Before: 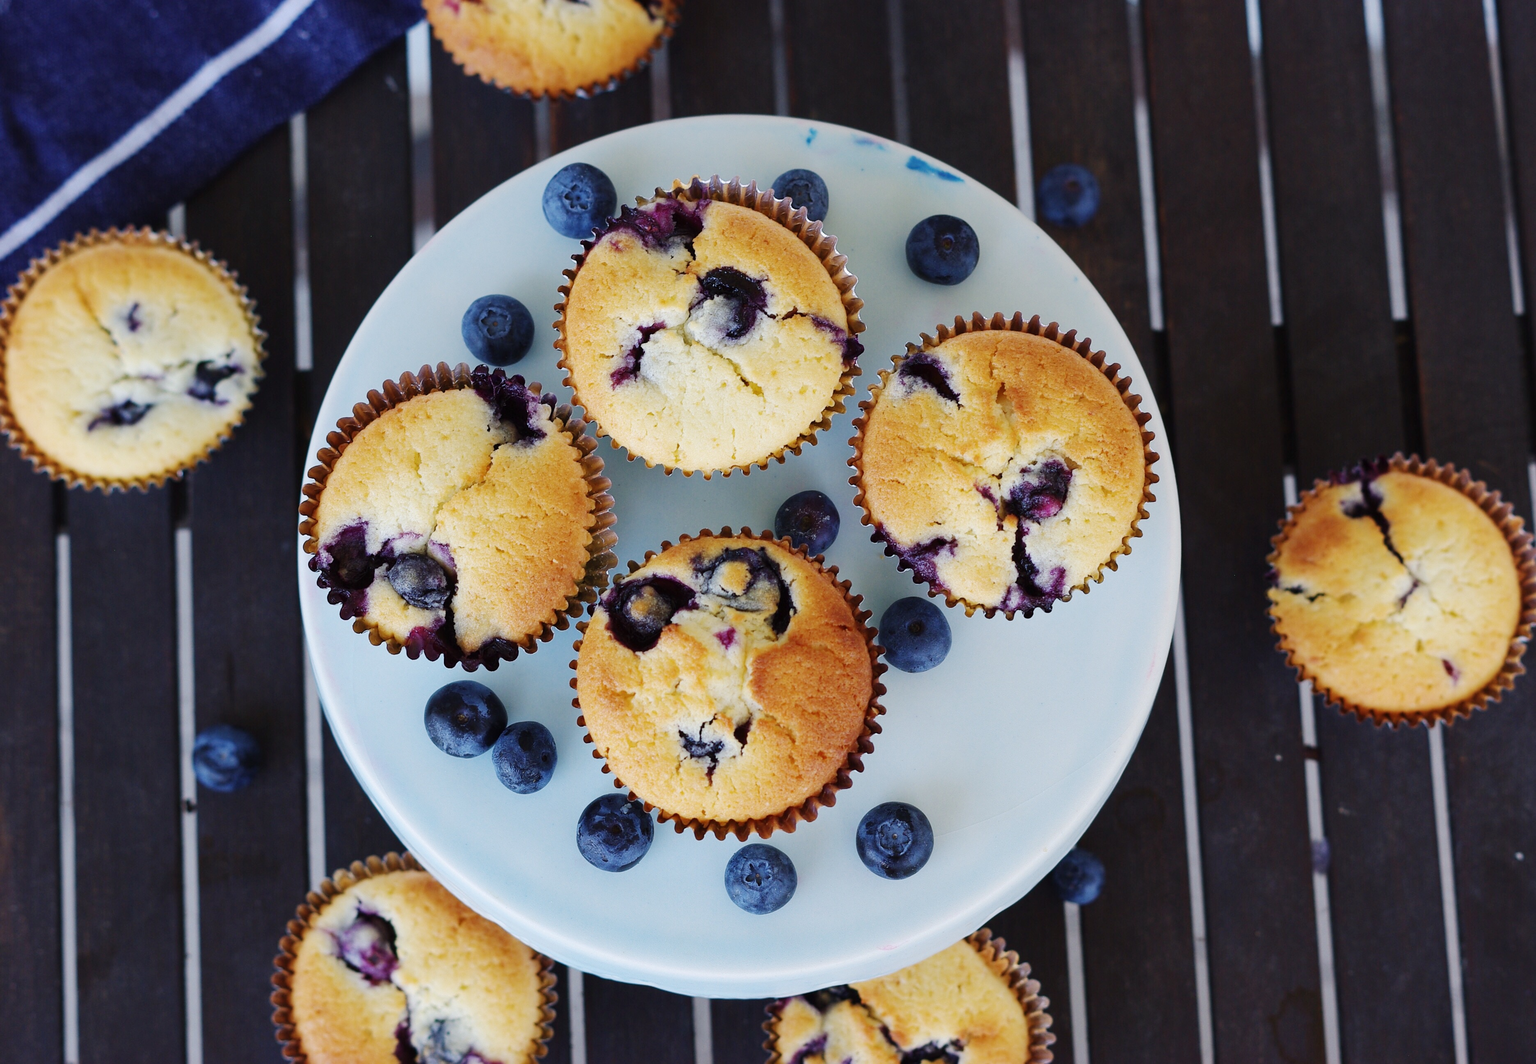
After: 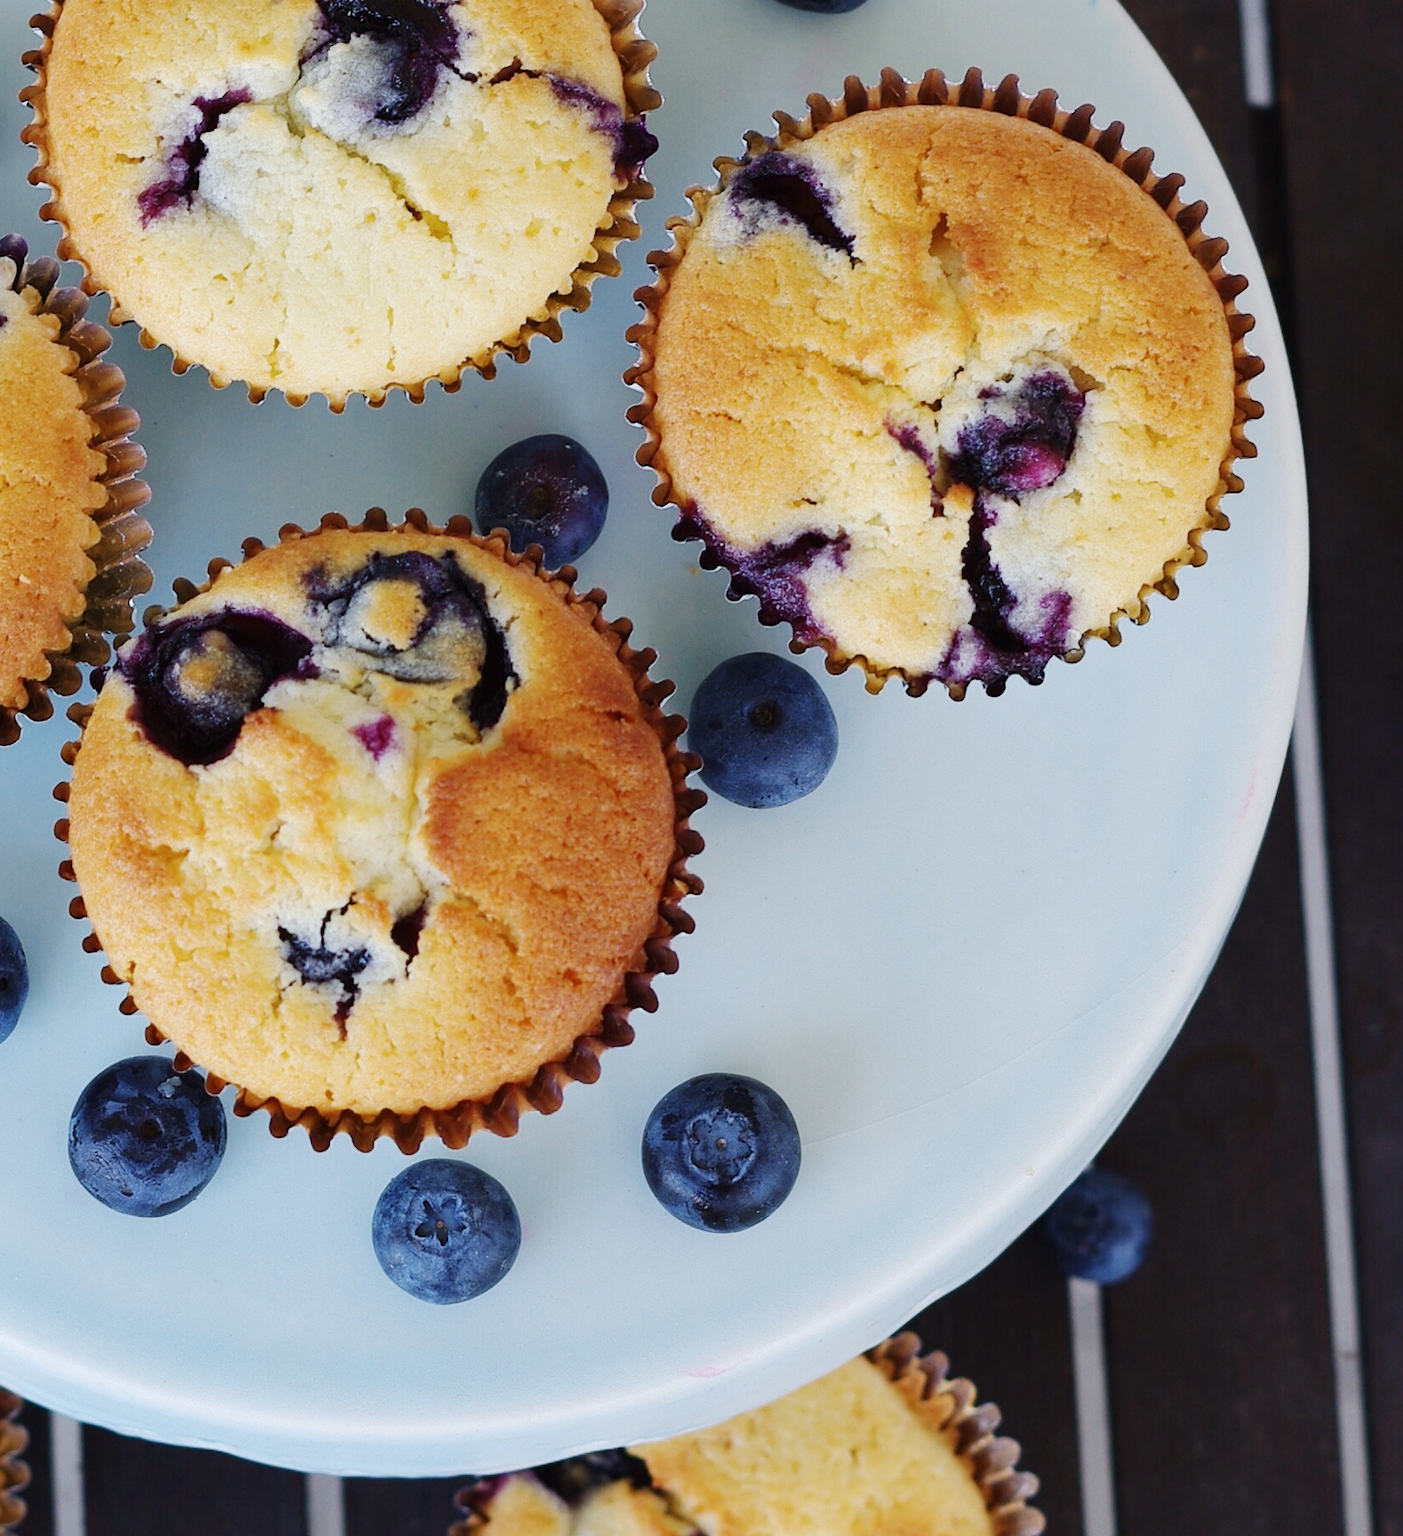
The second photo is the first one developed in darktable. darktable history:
crop: left 35.375%, top 26.203%, right 20.081%, bottom 3.414%
